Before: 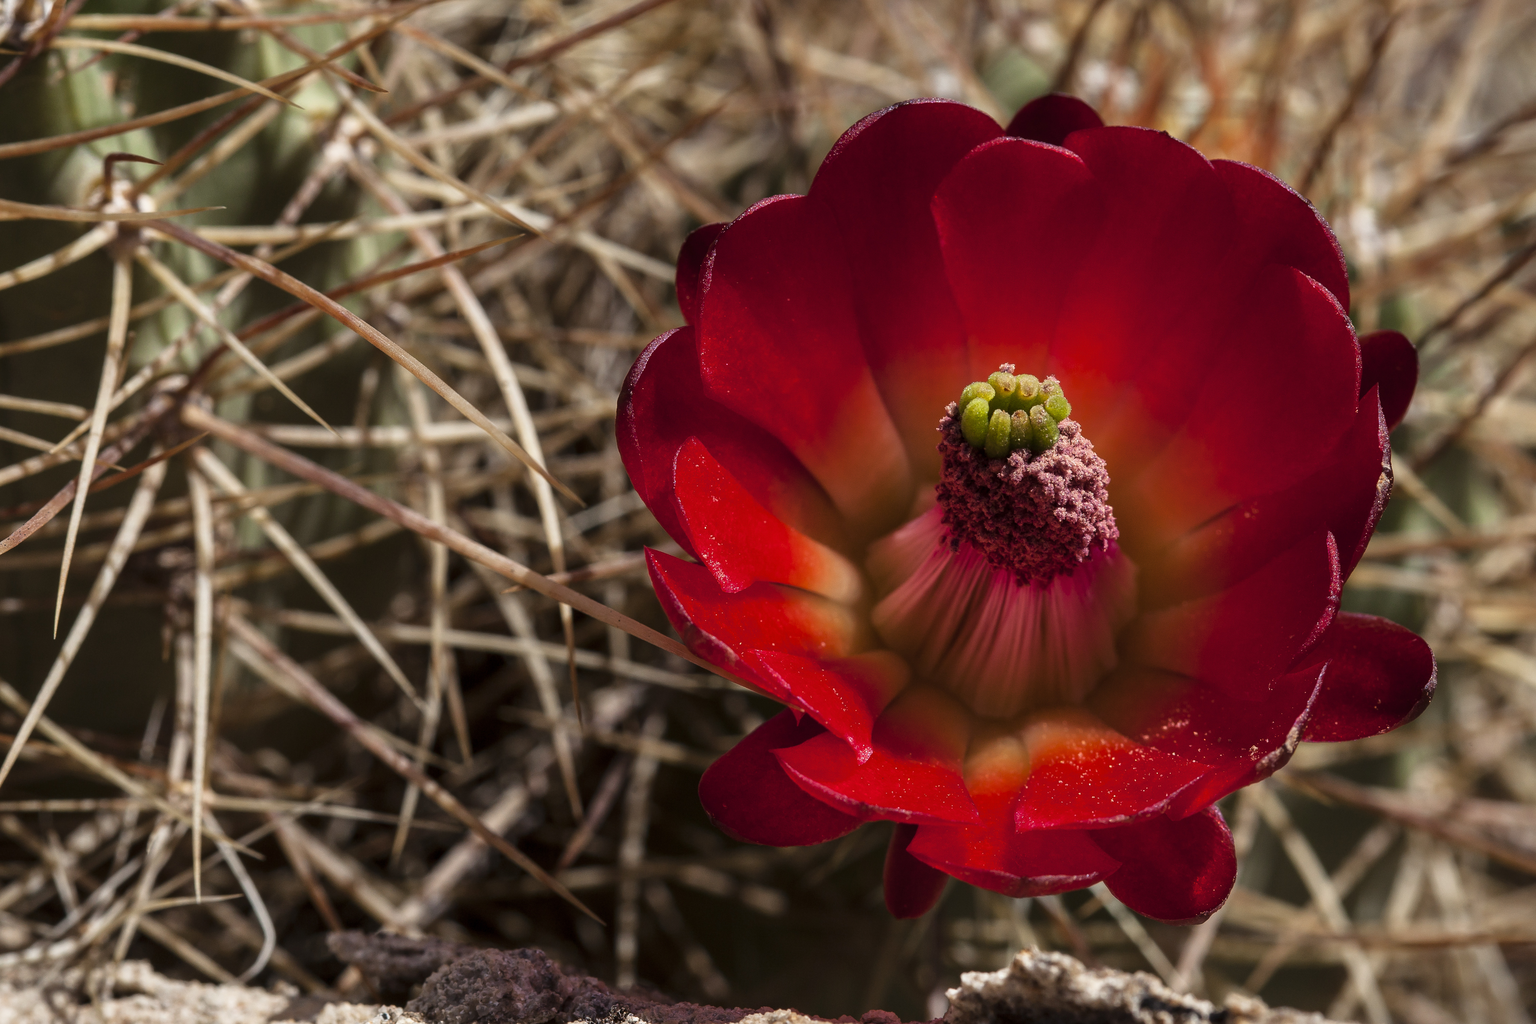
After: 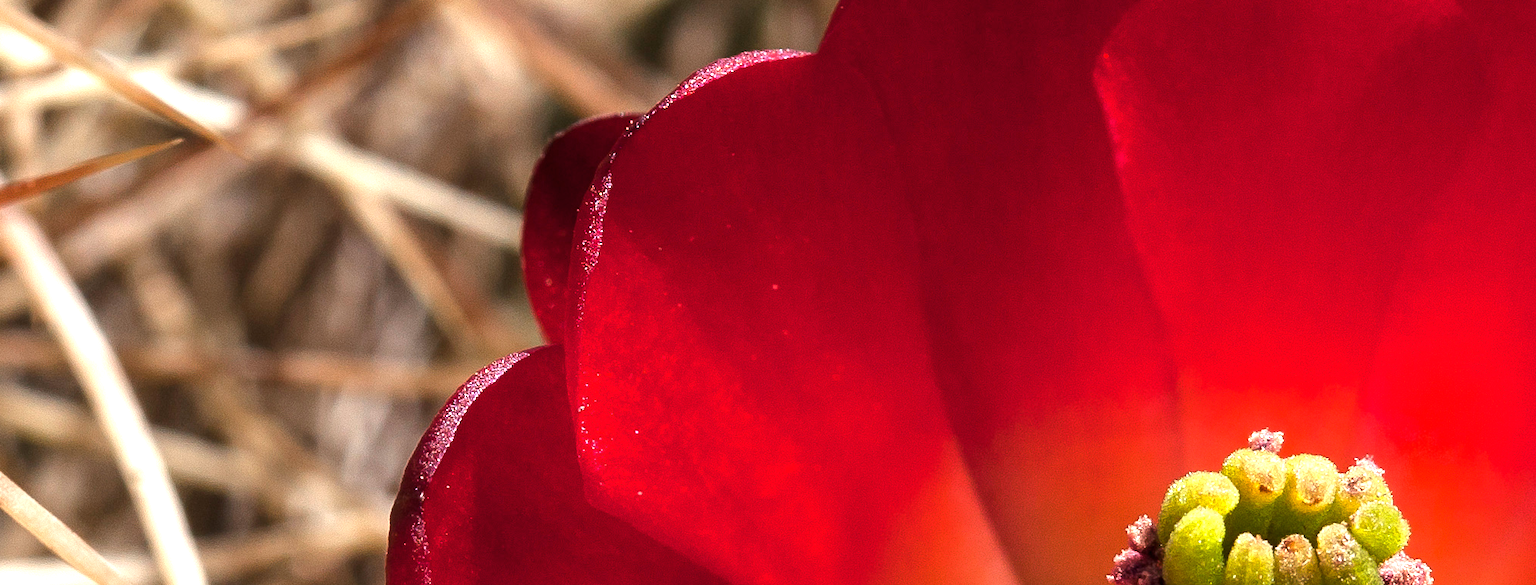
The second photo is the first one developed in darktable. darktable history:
exposure: black level correction 0, exposure 1.096 EV, compensate highlight preservation false
crop: left 28.893%, top 16.823%, right 26.584%, bottom 57.728%
